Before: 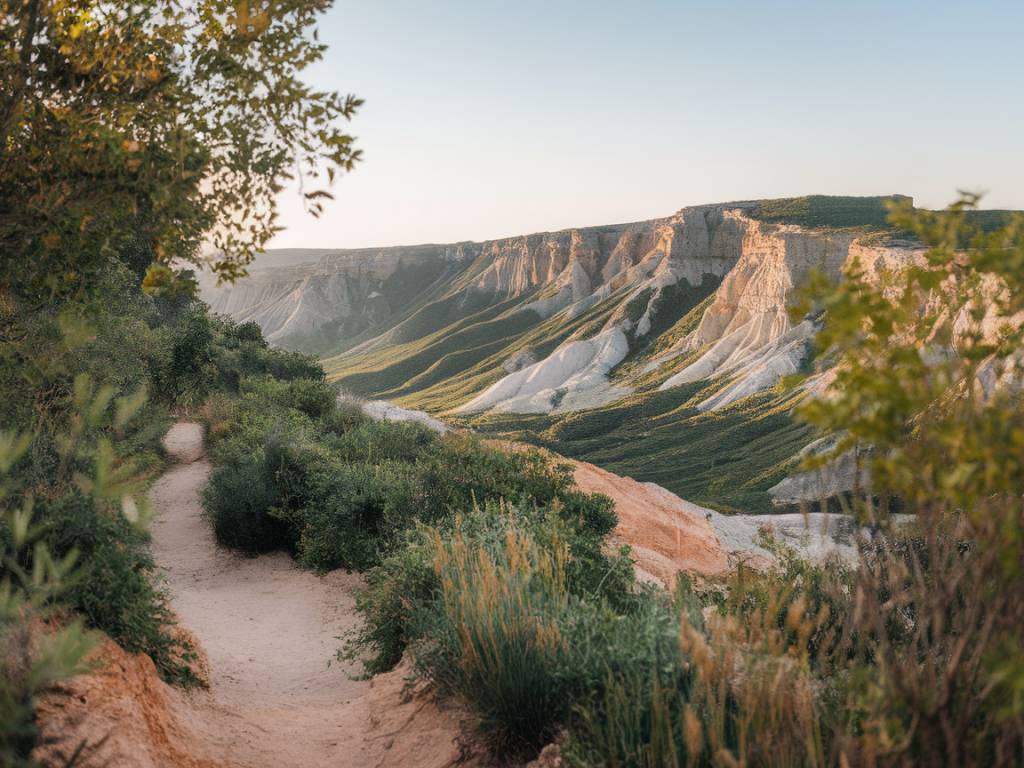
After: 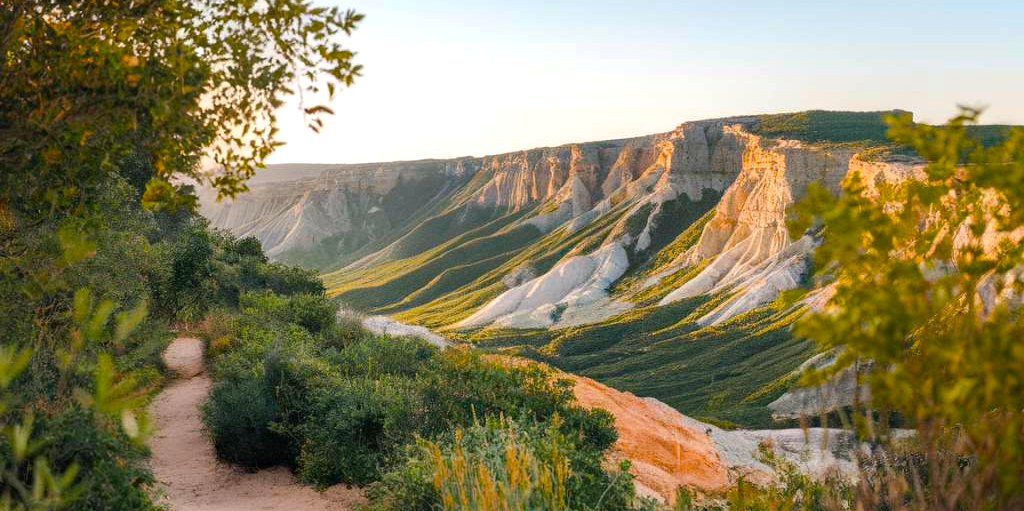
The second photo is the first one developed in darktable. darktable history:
haze removal: compatibility mode true, adaptive false
crop: top 11.131%, bottom 22.262%
color balance rgb: shadows lift › hue 86.51°, linear chroma grading › shadows 9.829%, linear chroma grading › highlights 10.037%, linear chroma grading › global chroma 15.187%, linear chroma grading › mid-tones 14.788%, perceptual saturation grading › global saturation 25.073%, perceptual brilliance grading › highlights 8.045%, perceptual brilliance grading › mid-tones 3.551%, perceptual brilliance grading › shadows 2.196%
